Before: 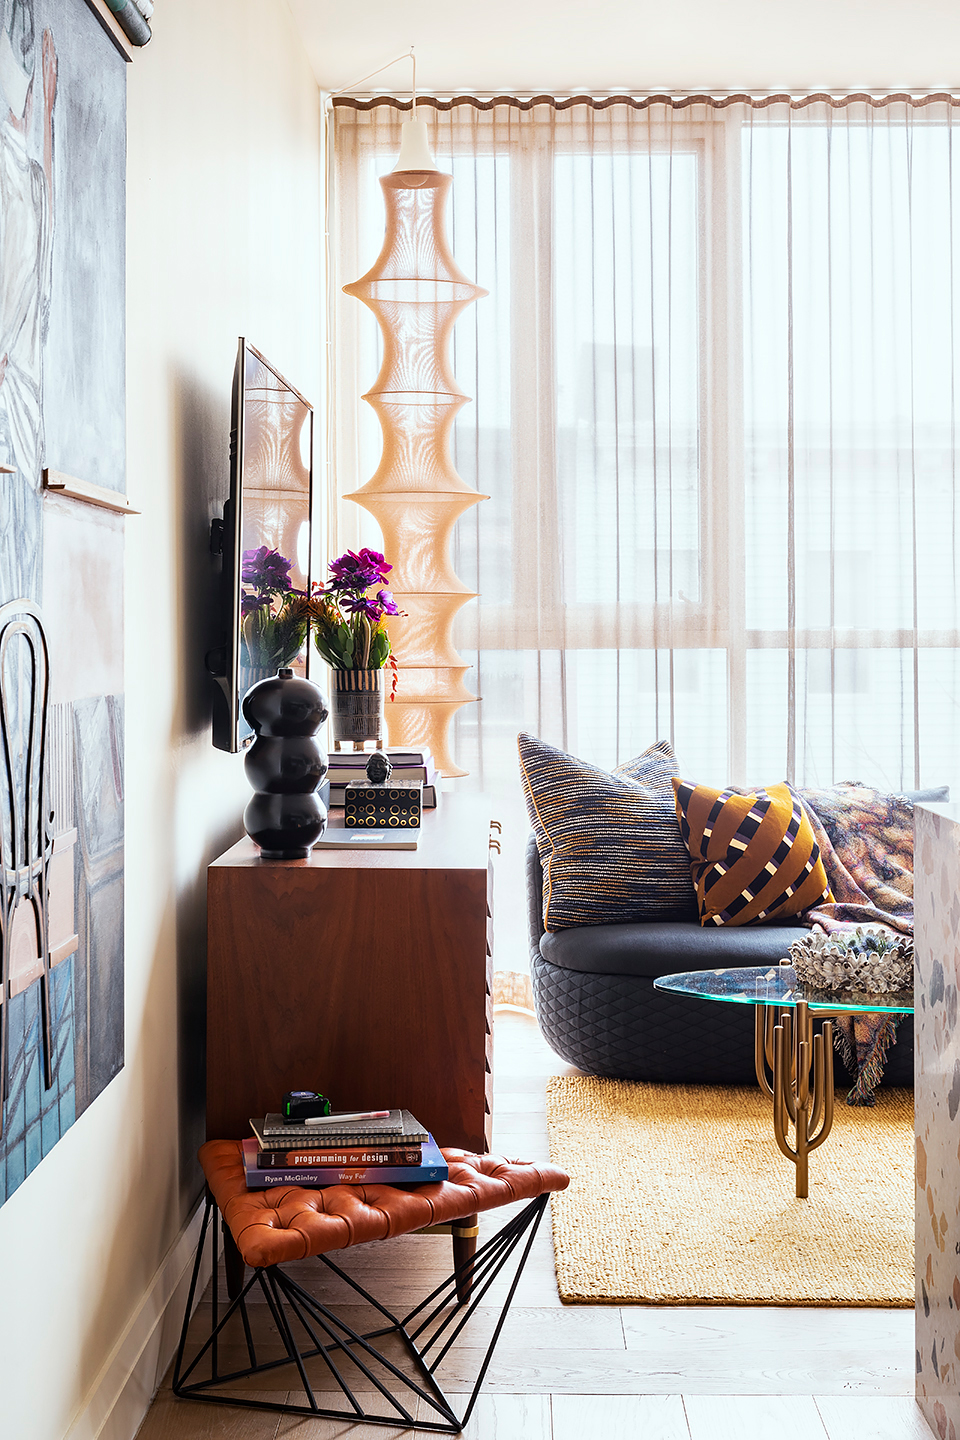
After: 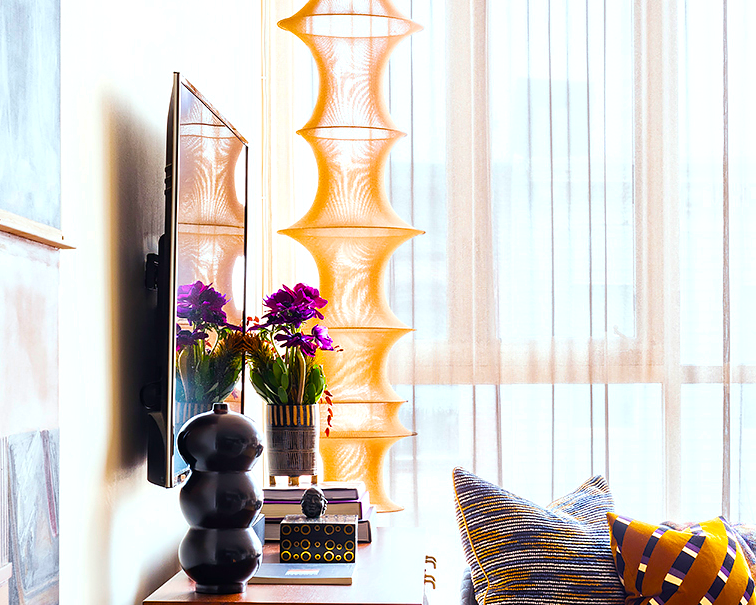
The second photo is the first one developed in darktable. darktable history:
crop: left 6.805%, top 18.464%, right 14.383%, bottom 39.478%
color balance rgb: linear chroma grading › global chroma 8.733%, perceptual saturation grading › global saturation 36.203%, perceptual saturation grading › shadows 34.663%, global vibrance 30.102%, contrast 10.304%
